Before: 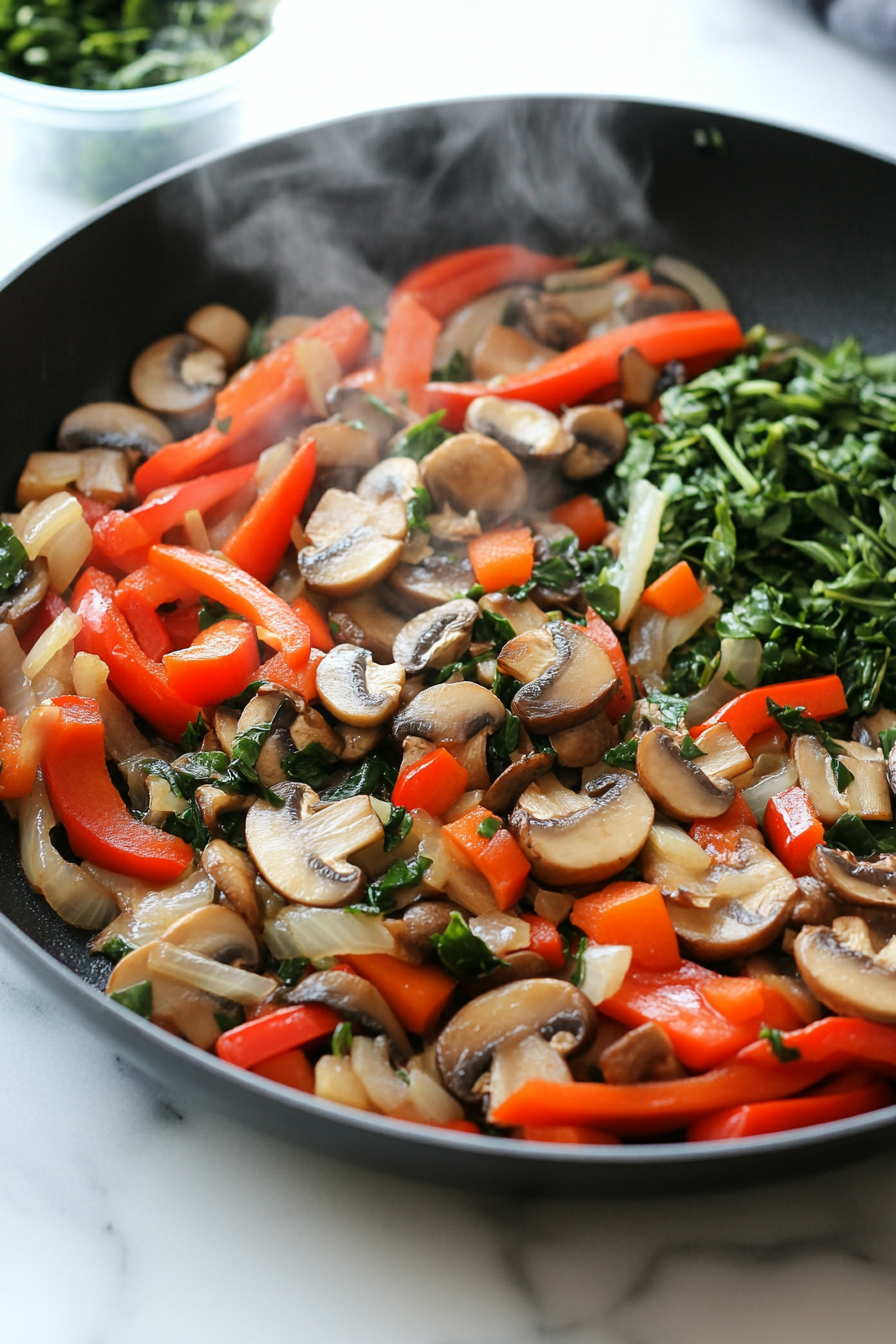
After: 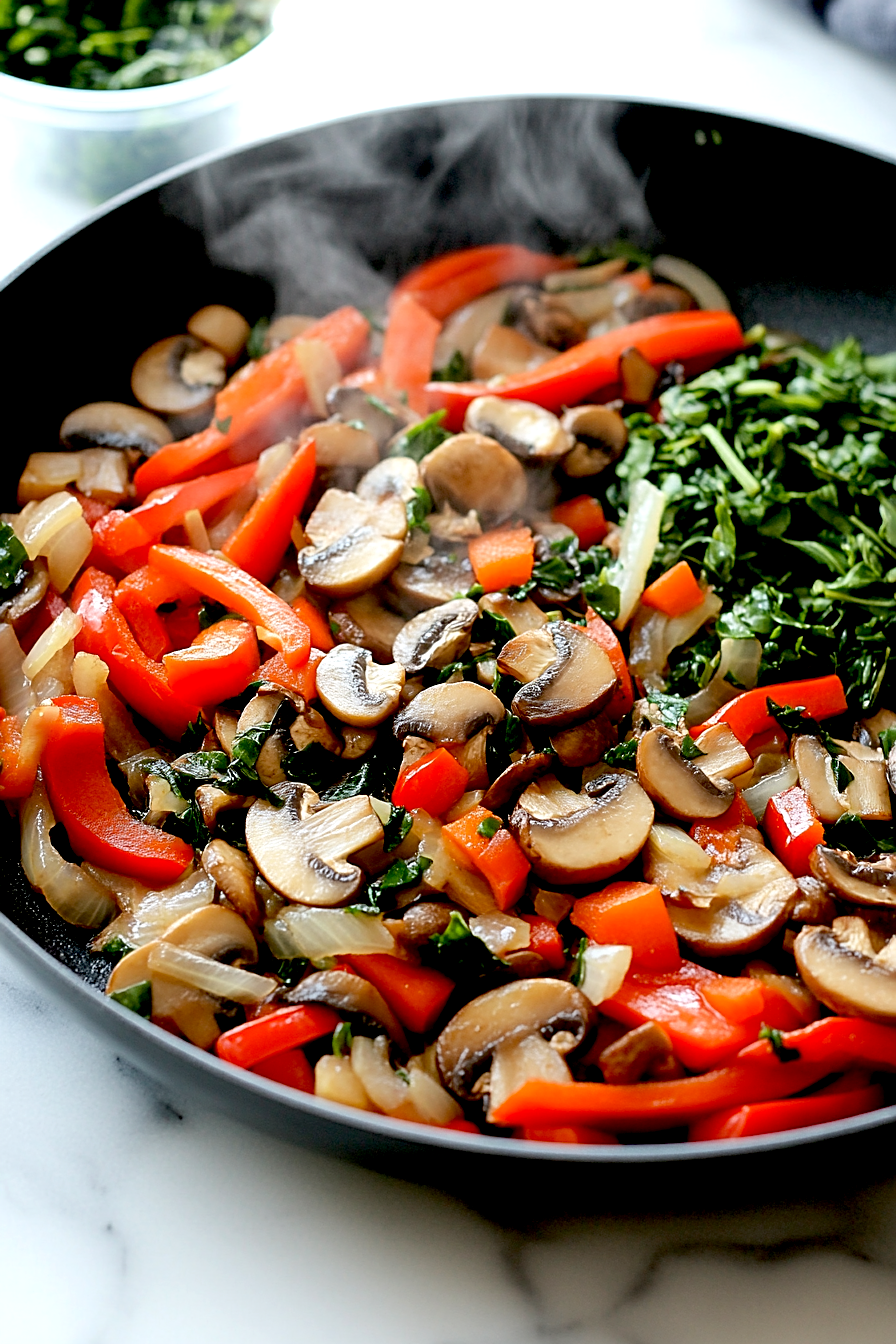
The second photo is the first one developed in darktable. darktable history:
exposure: black level correction 0.026, exposure 0.184 EV, compensate highlight preservation false
sharpen: on, module defaults
